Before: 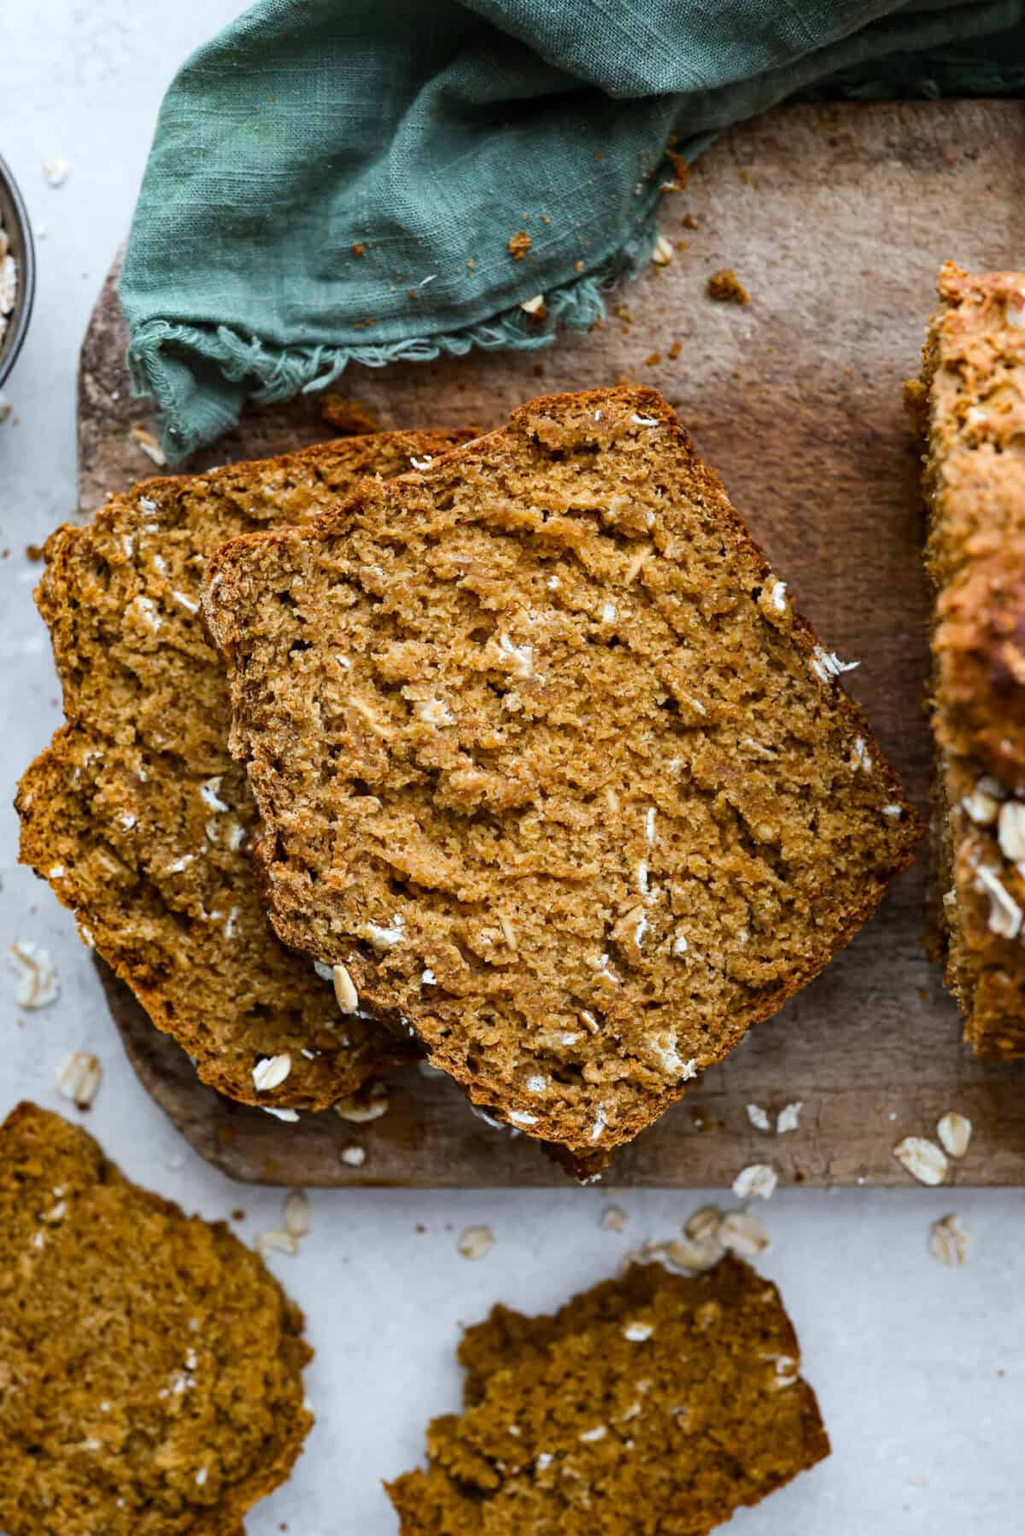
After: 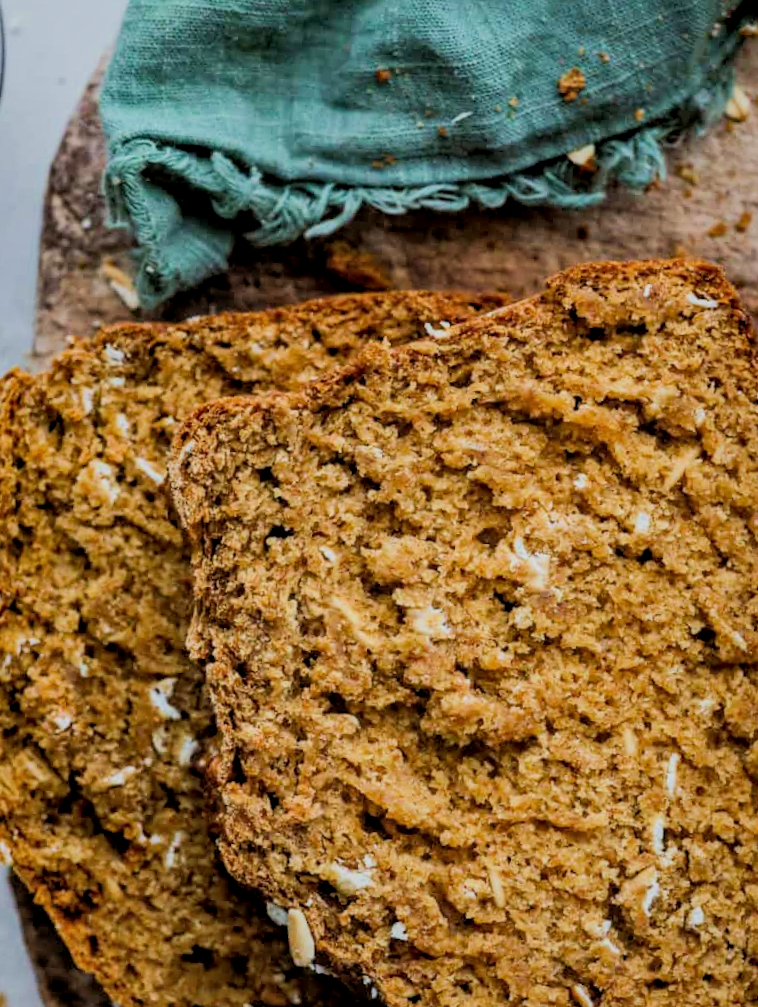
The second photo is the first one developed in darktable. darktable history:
crop and rotate: angle -4.46°, left 2.182%, top 7.023%, right 27.406%, bottom 30.597%
shadows and highlights: on, module defaults
local contrast: on, module defaults
filmic rgb: middle gray luminance 28.79%, black relative exposure -10.32 EV, white relative exposure 5.49 EV, target black luminance 0%, hardness 3.92, latitude 1.31%, contrast 1.132, highlights saturation mix 6.2%, shadows ↔ highlights balance 14.71%, iterations of high-quality reconstruction 0
velvia: on, module defaults
